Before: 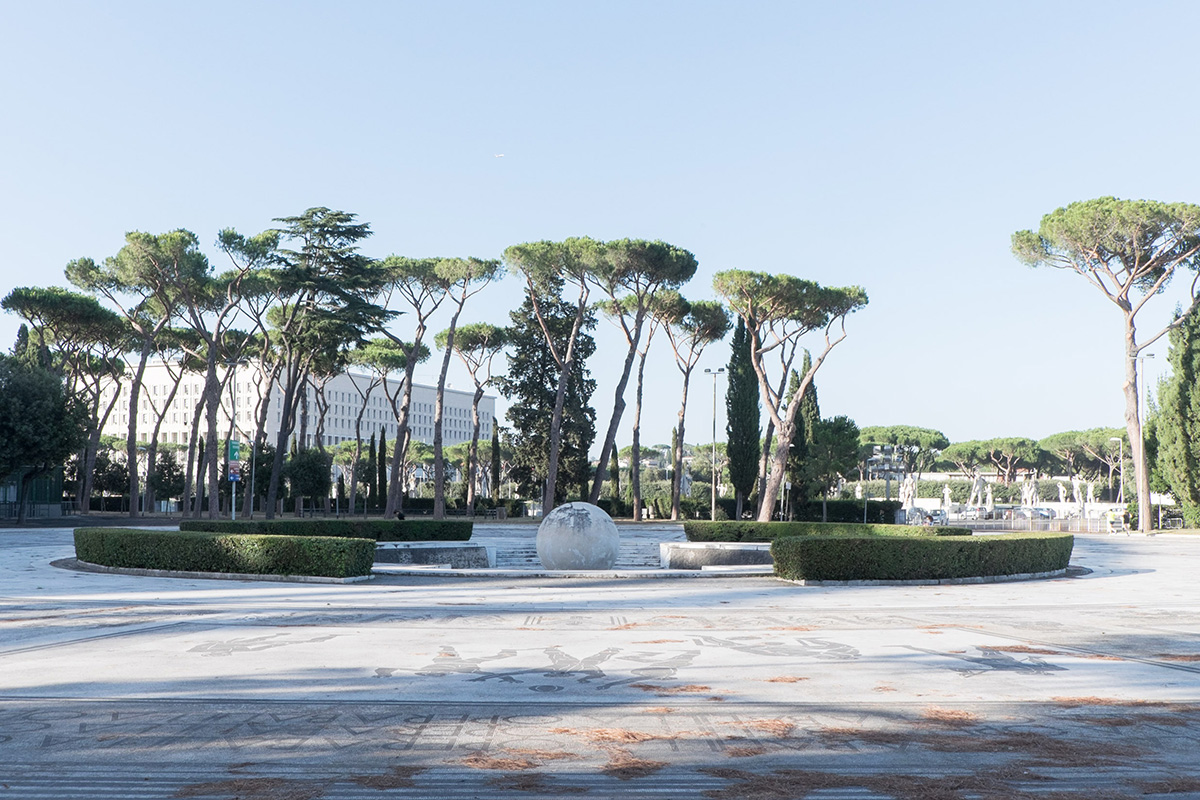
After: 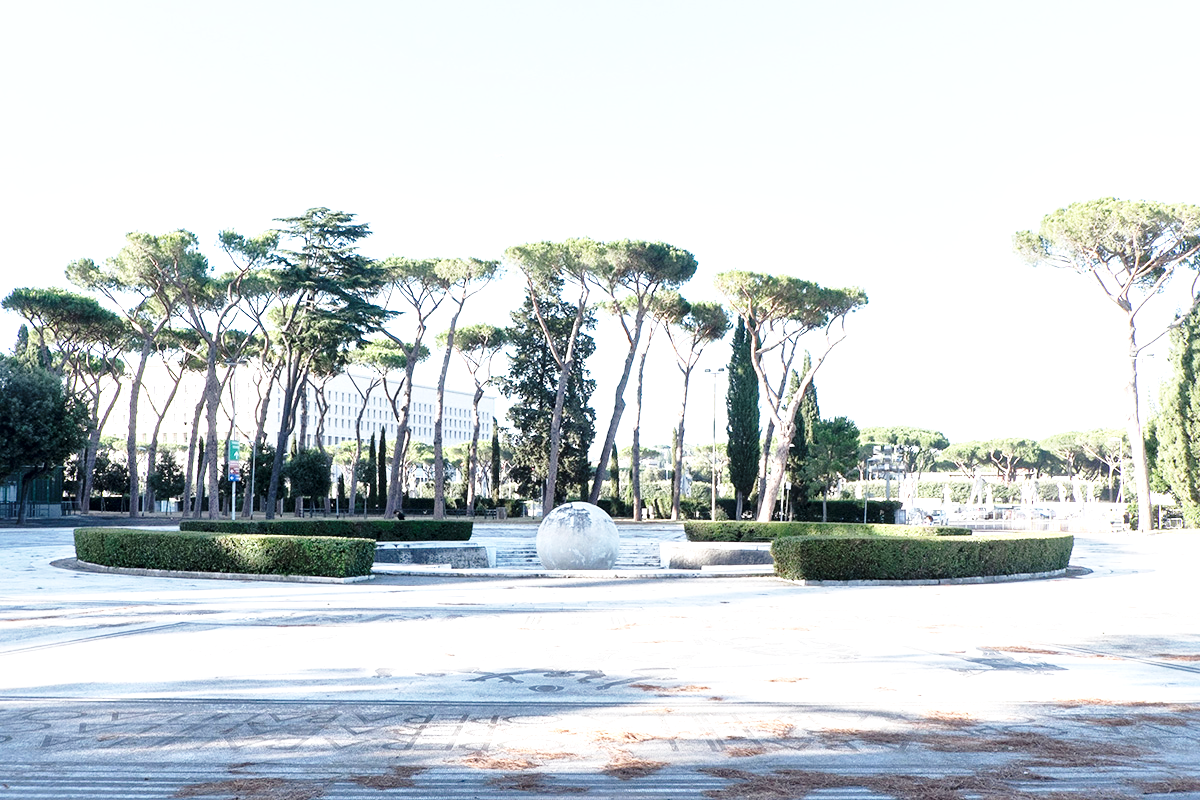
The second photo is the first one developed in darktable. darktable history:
exposure: exposure 0.462 EV, compensate exposure bias true, compensate highlight preservation false
local contrast: mode bilateral grid, contrast 24, coarseness 46, detail 151%, midtone range 0.2
base curve: curves: ch0 [(0, 0) (0.028, 0.03) (0.121, 0.232) (0.46, 0.748) (0.859, 0.968) (1, 1)], preserve colors none
